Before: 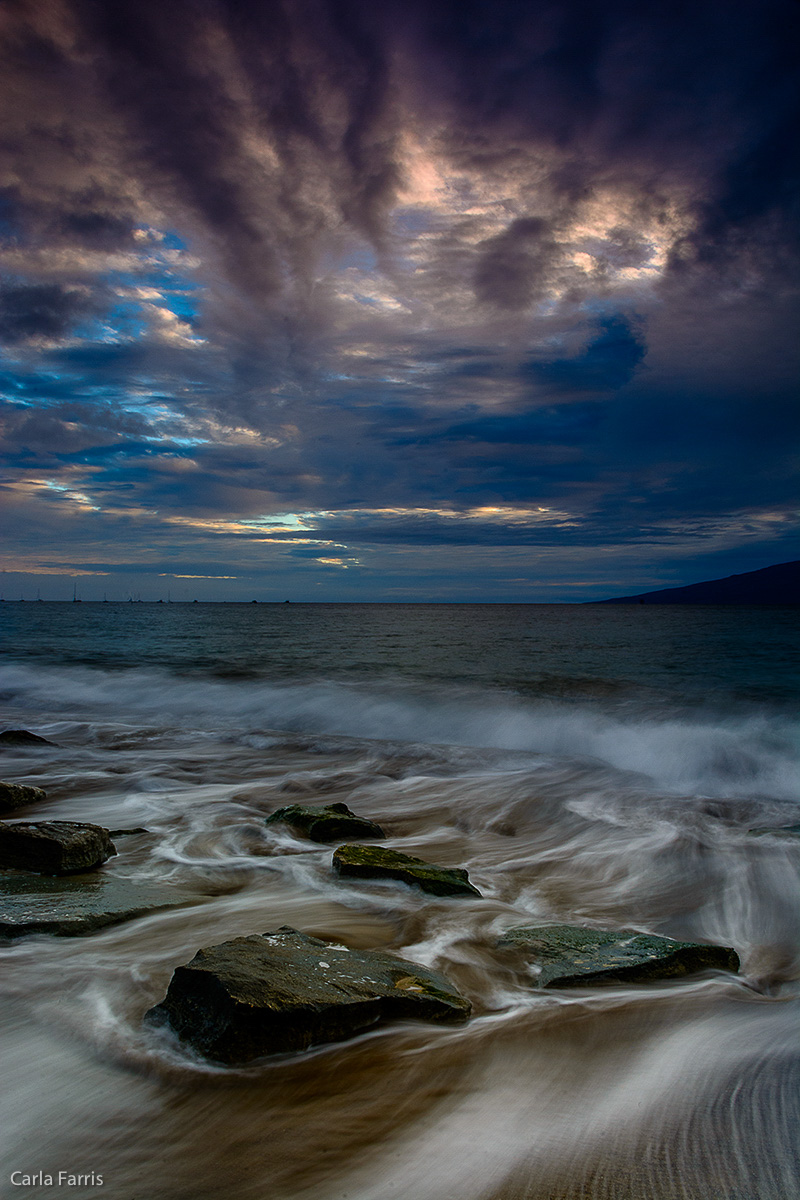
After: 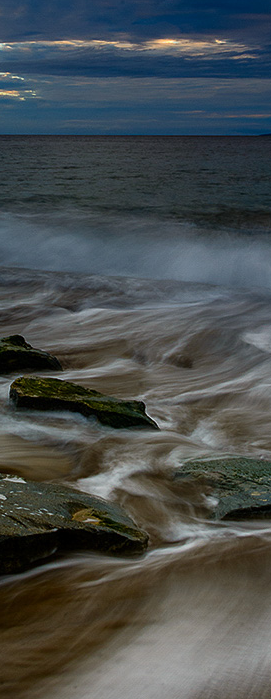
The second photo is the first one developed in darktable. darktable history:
crop: left 40.451%, top 39.054%, right 25.565%, bottom 2.676%
